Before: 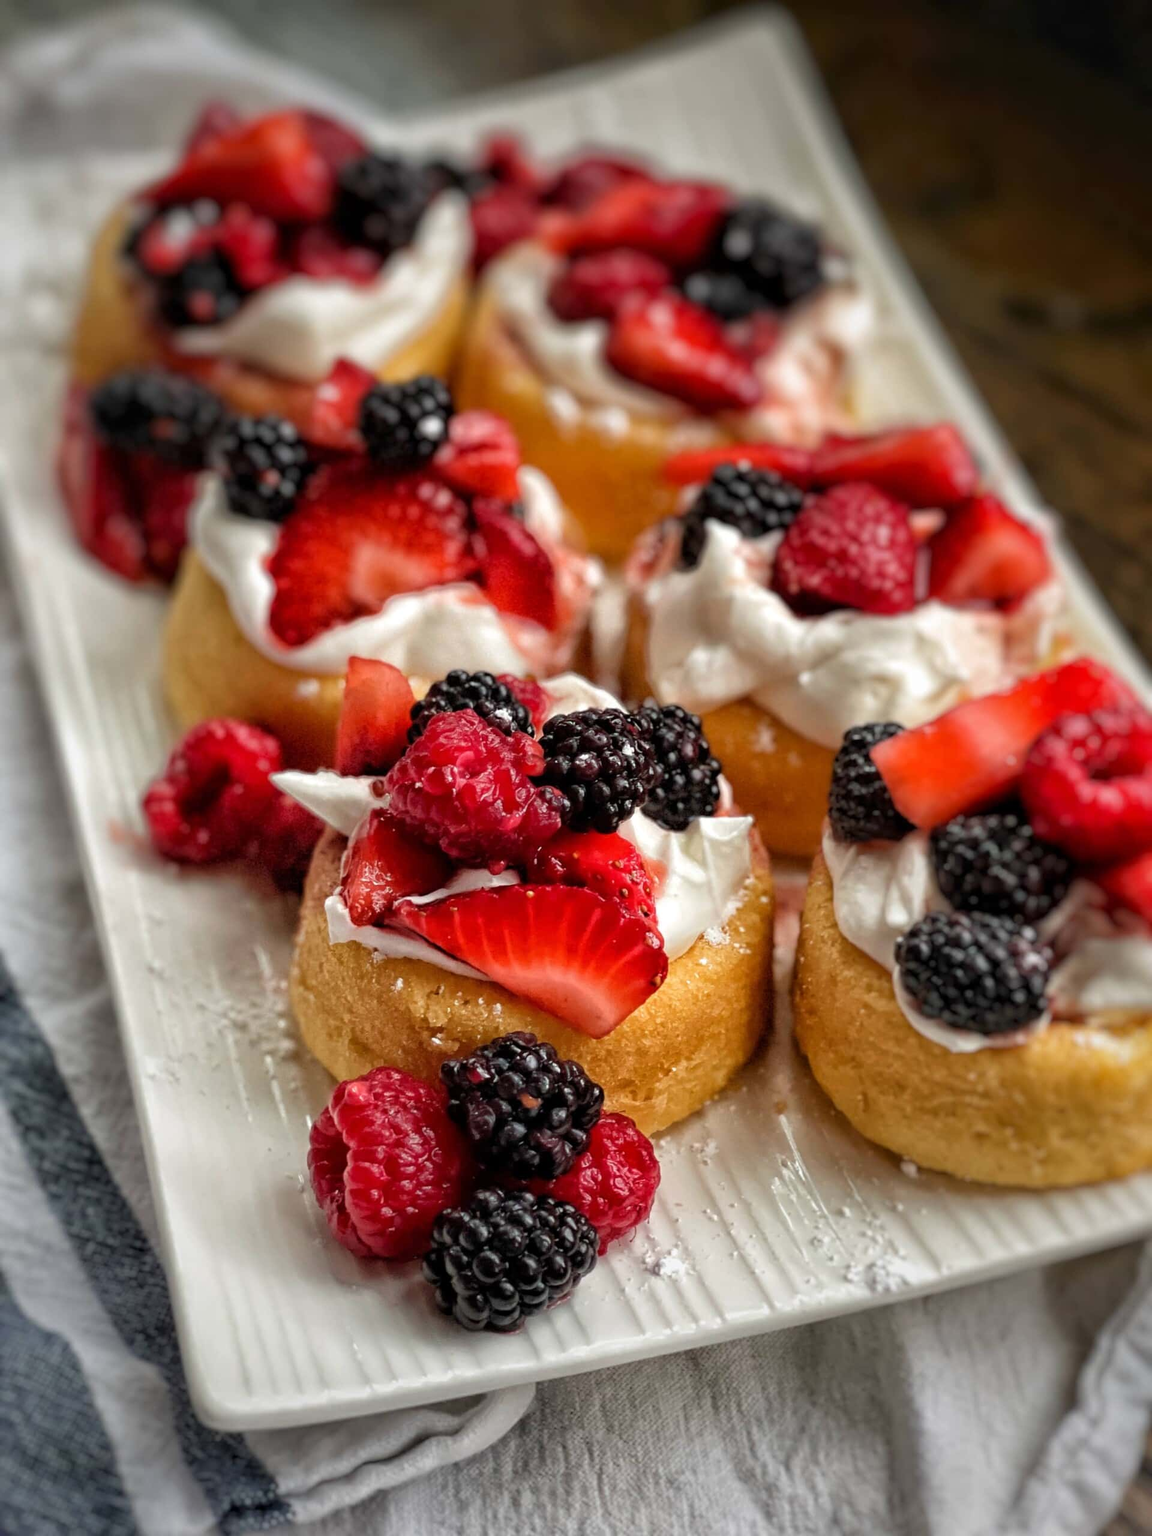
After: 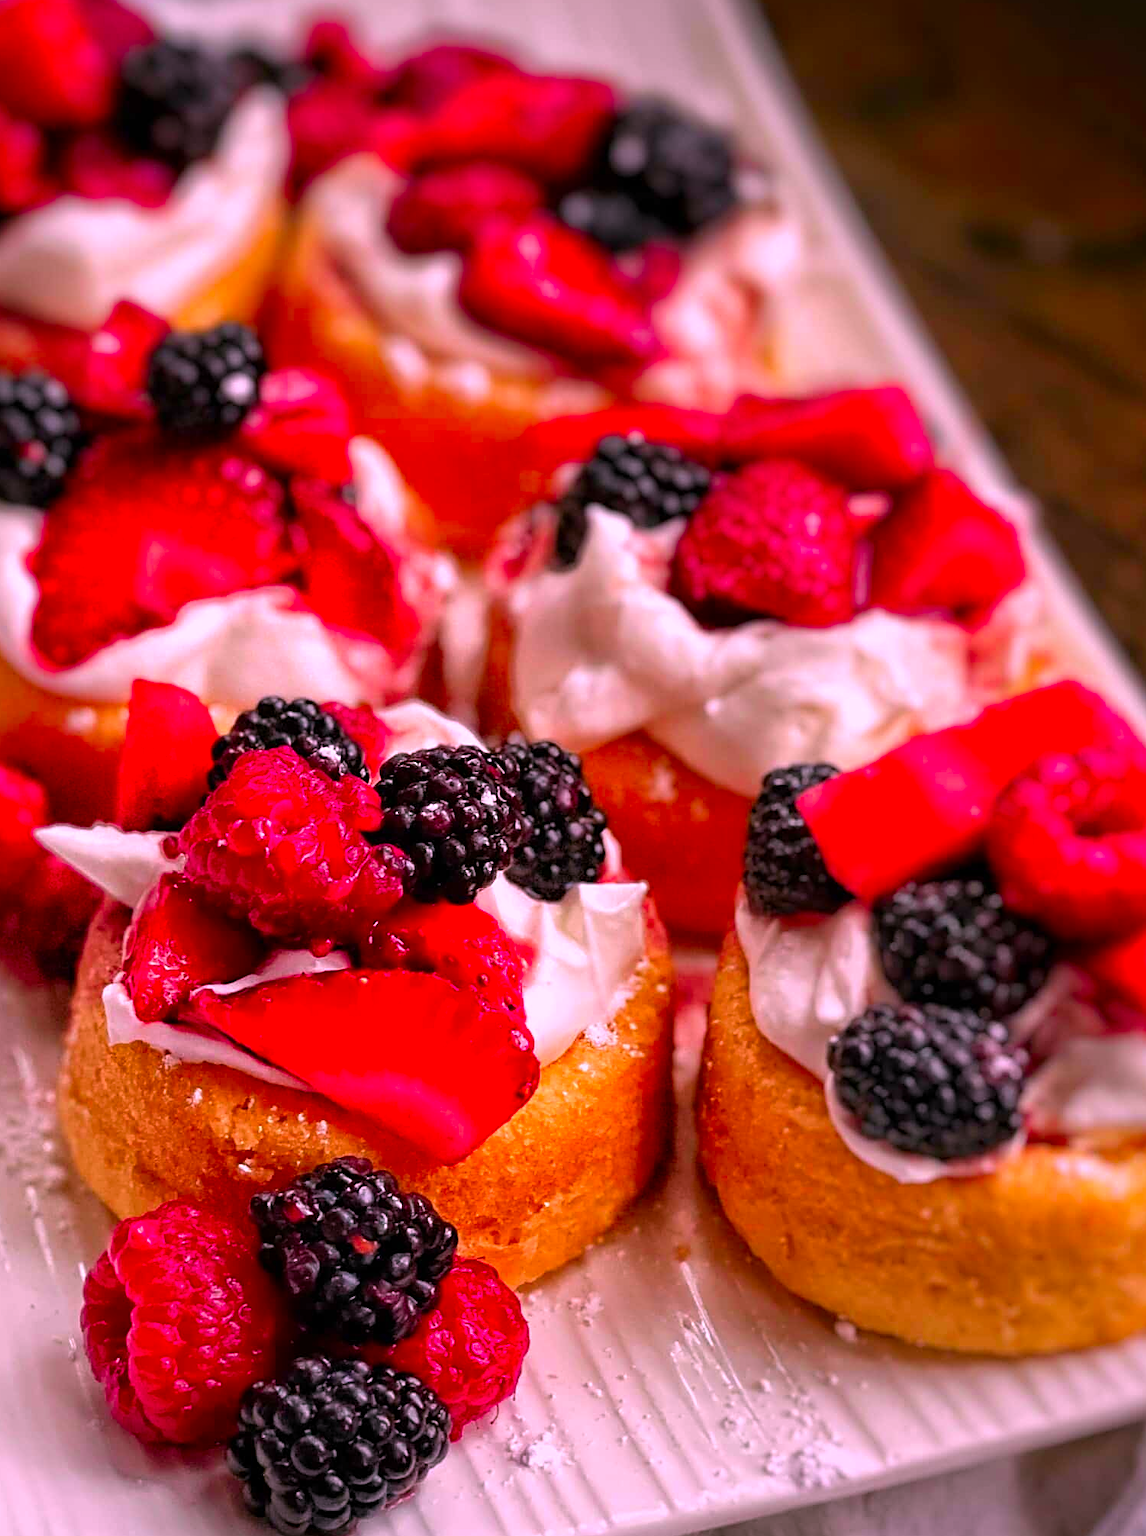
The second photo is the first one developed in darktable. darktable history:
crop and rotate: left 21.232%, top 8.005%, right 0.473%, bottom 13.347%
color correction: highlights a* 19.28, highlights b* -11.42, saturation 1.67
sharpen: radius 1.934
